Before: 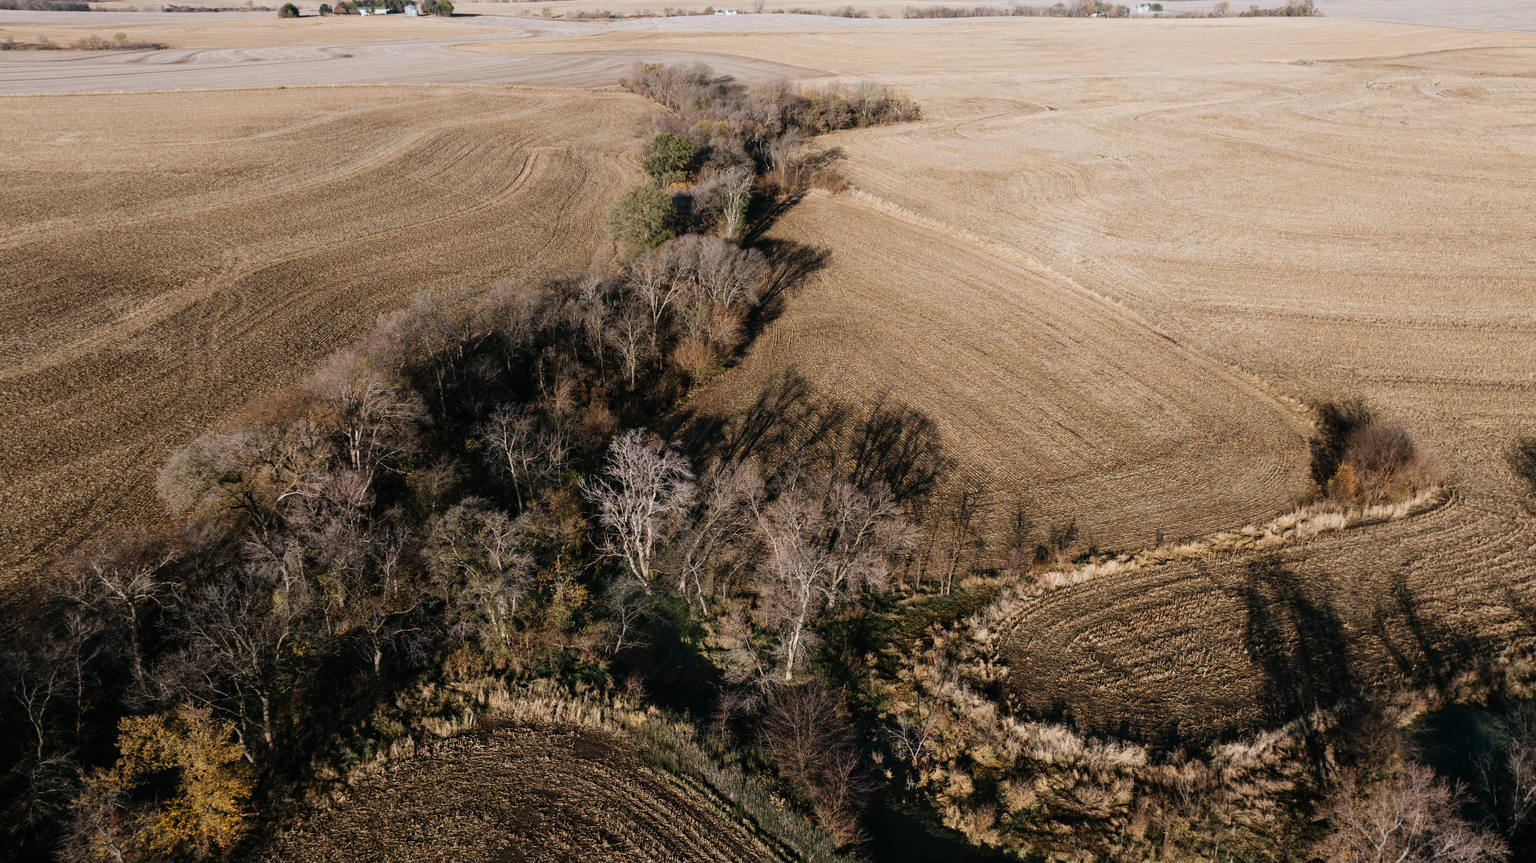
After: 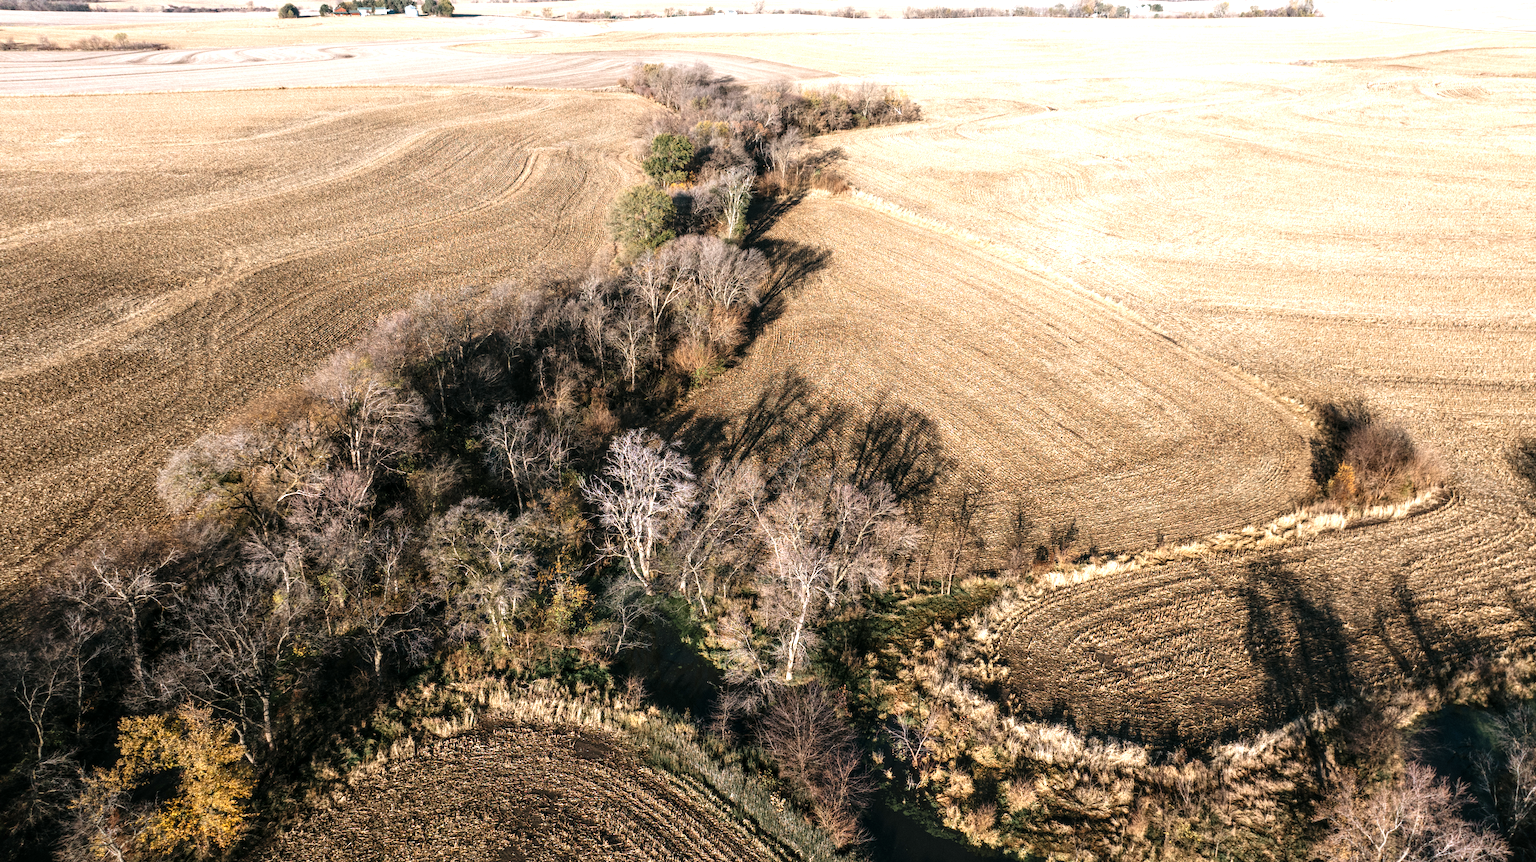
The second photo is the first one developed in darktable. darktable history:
local contrast: on, module defaults
exposure: exposure 1.061 EV, compensate highlight preservation false
tone equalizer: on, module defaults
